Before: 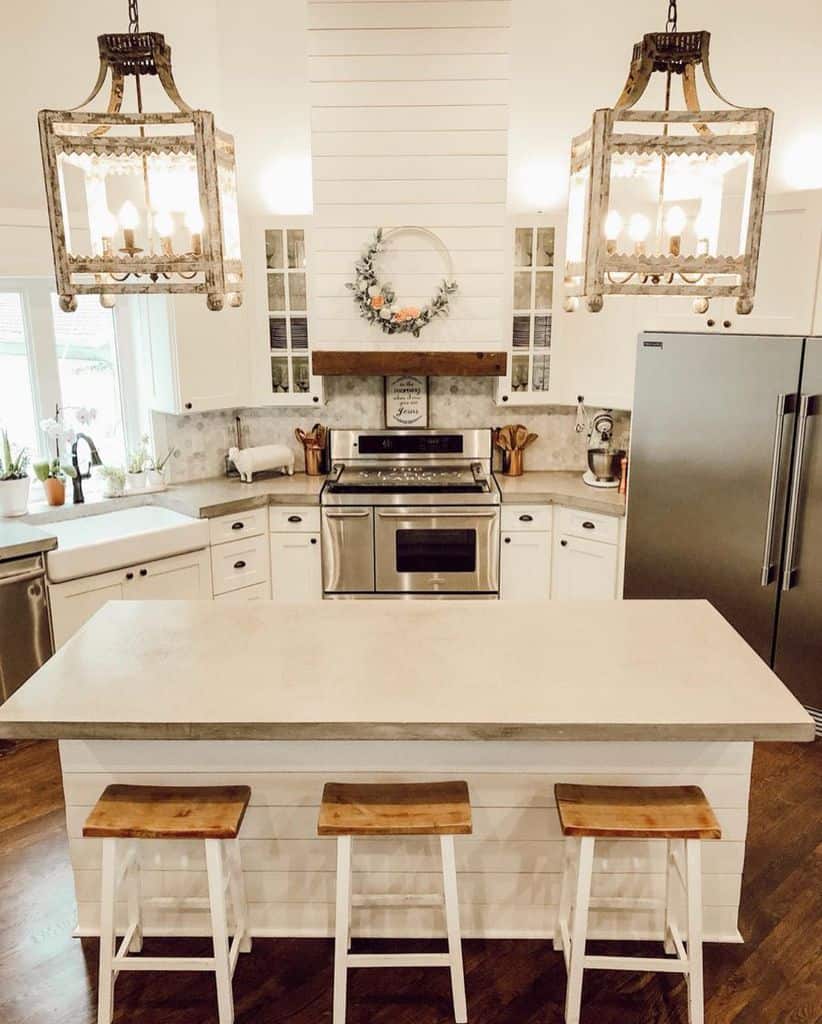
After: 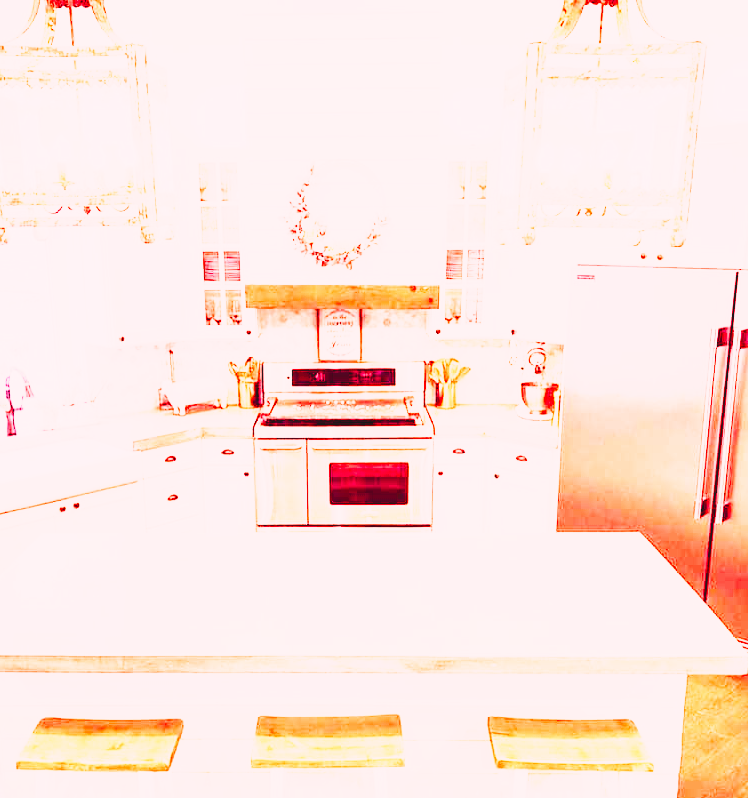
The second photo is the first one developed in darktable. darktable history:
contrast brightness saturation: contrast -0.1, brightness 0.05, saturation 0.08
white balance: red 4.26, blue 1.802
crop: left 8.155%, top 6.611%, bottom 15.385%
base curve: curves: ch0 [(0, 0.003) (0.001, 0.002) (0.006, 0.004) (0.02, 0.022) (0.048, 0.086) (0.094, 0.234) (0.162, 0.431) (0.258, 0.629) (0.385, 0.8) (0.548, 0.918) (0.751, 0.988) (1, 1)], preserve colors none
